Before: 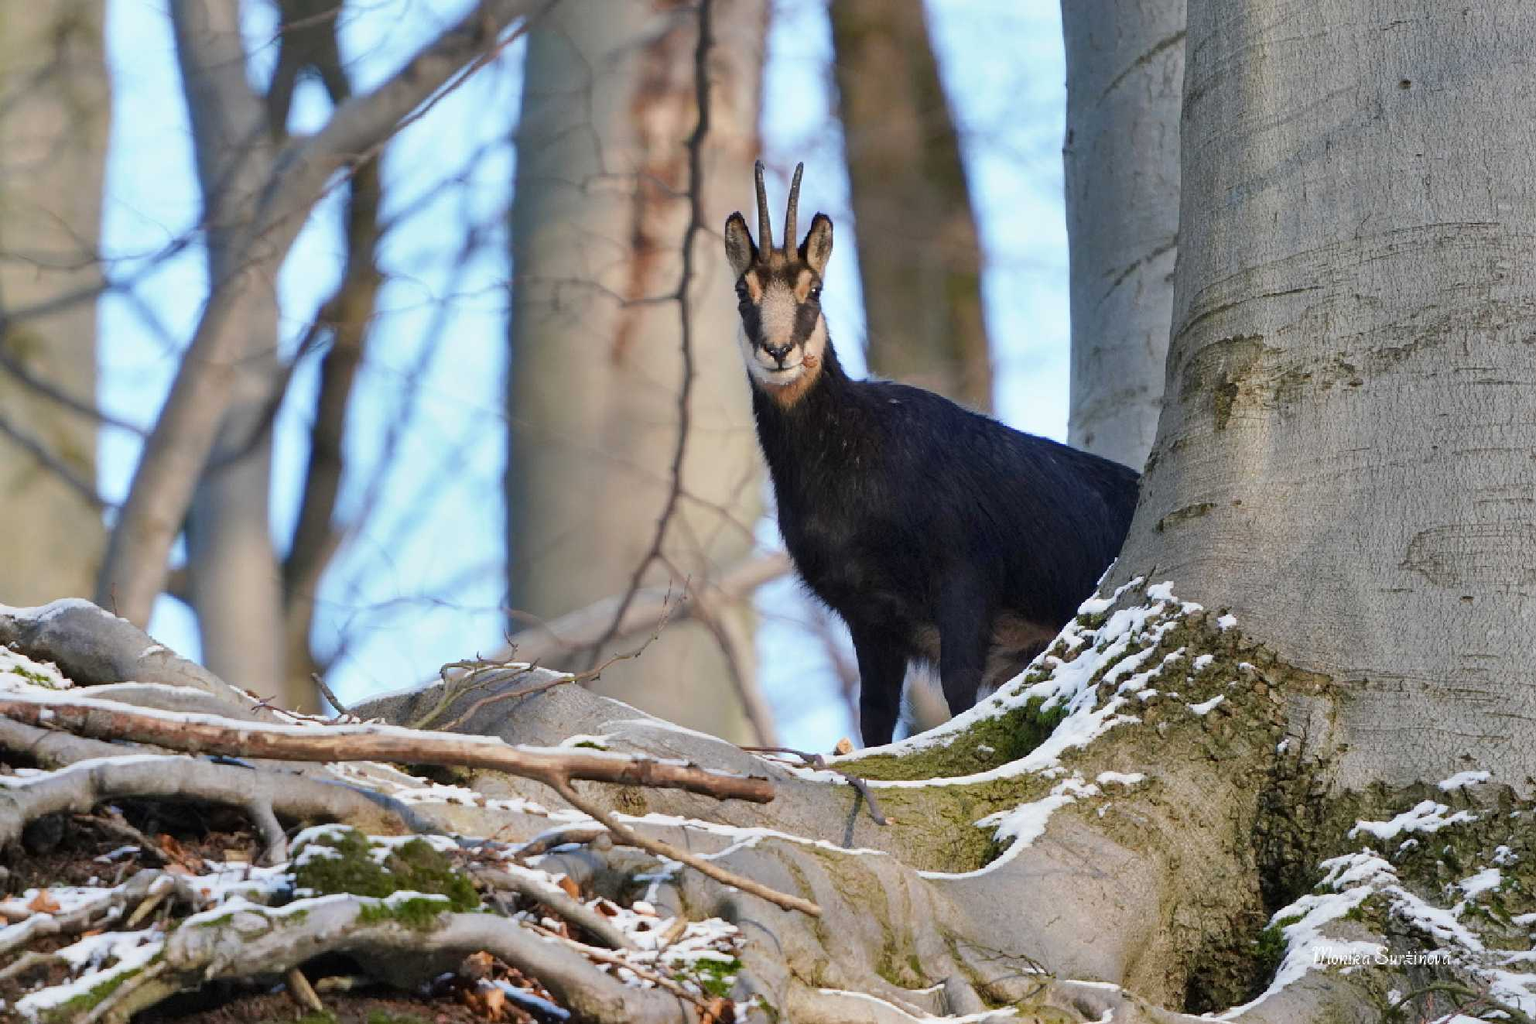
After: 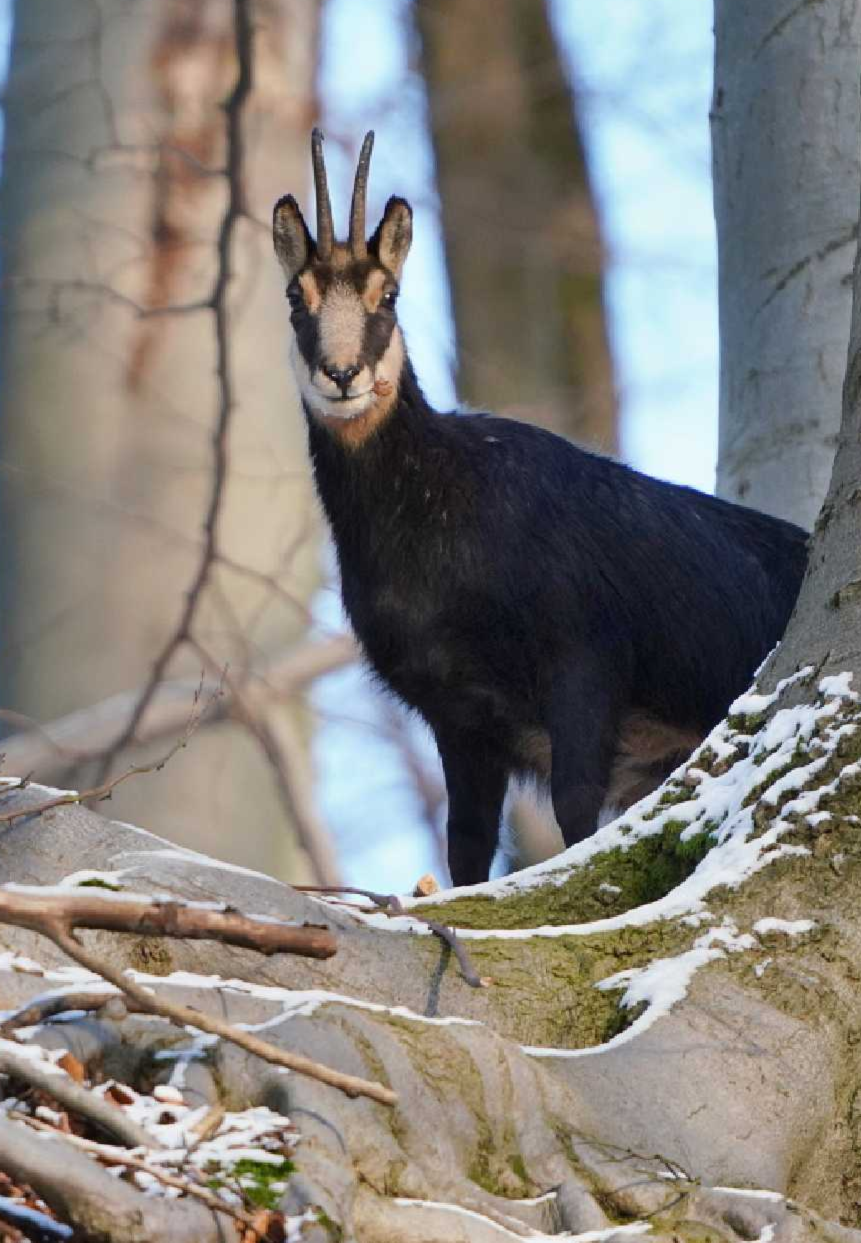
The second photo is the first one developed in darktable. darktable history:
lowpass: radius 0.5, unbound 0
crop: left 33.452%, top 6.025%, right 23.155%
